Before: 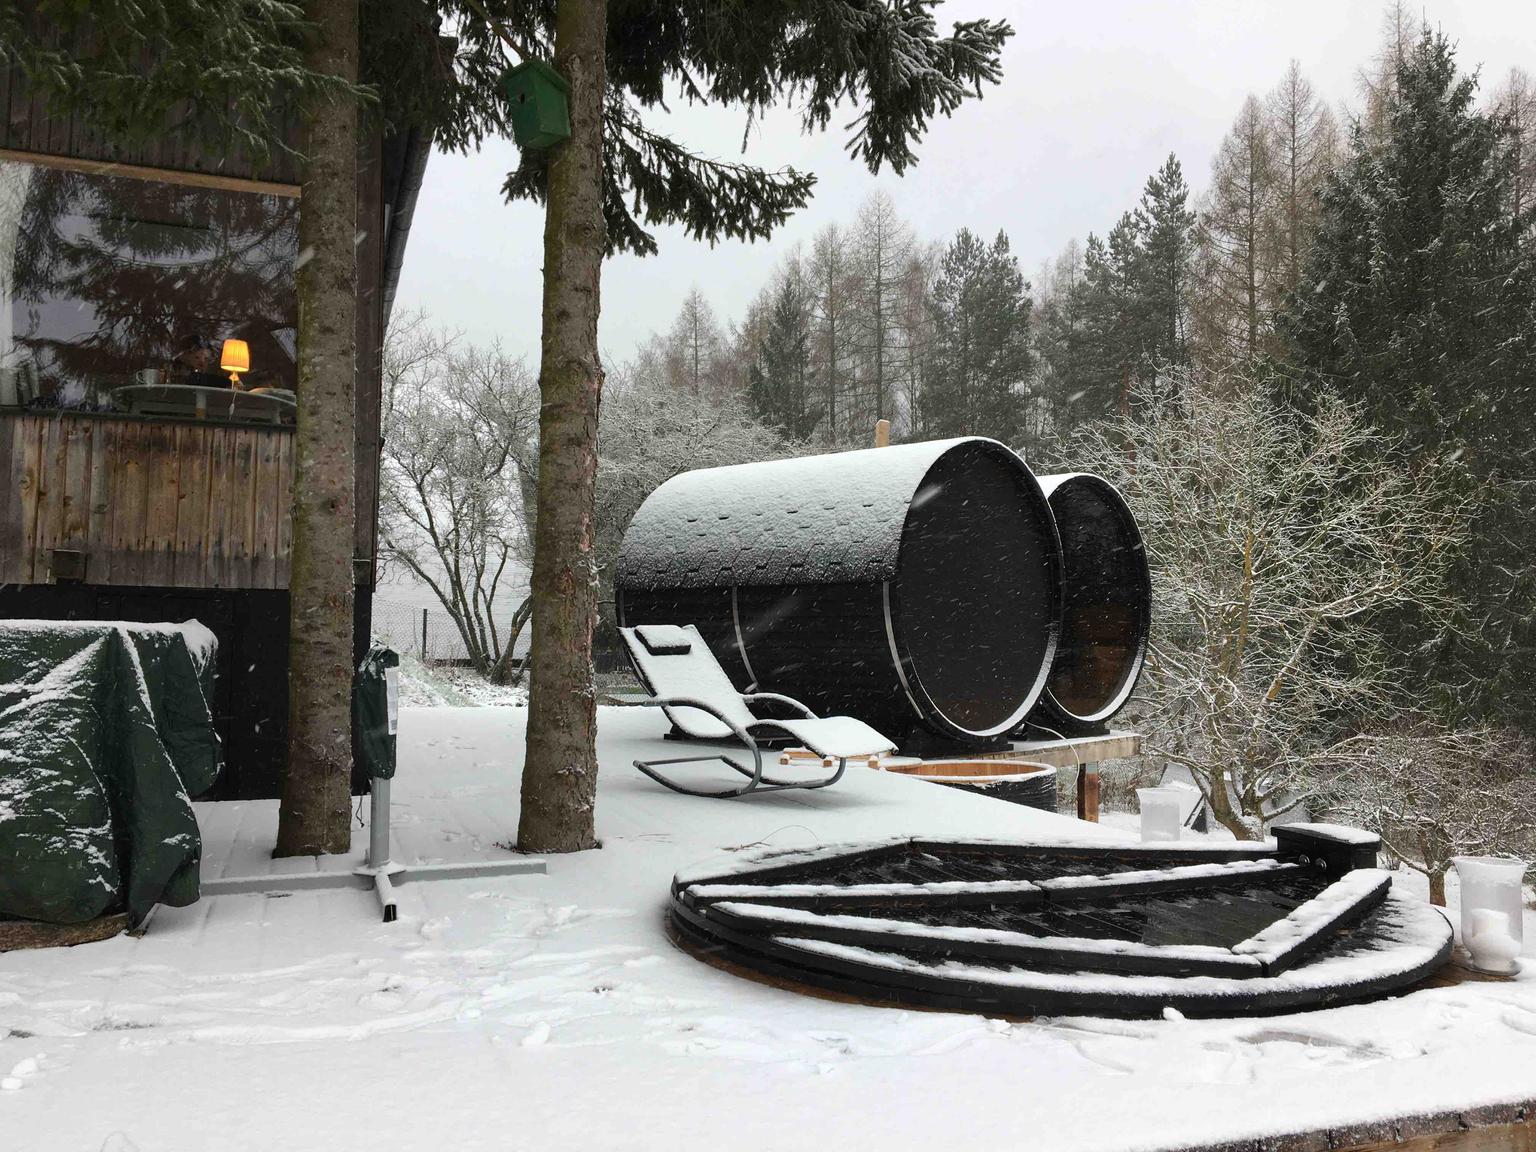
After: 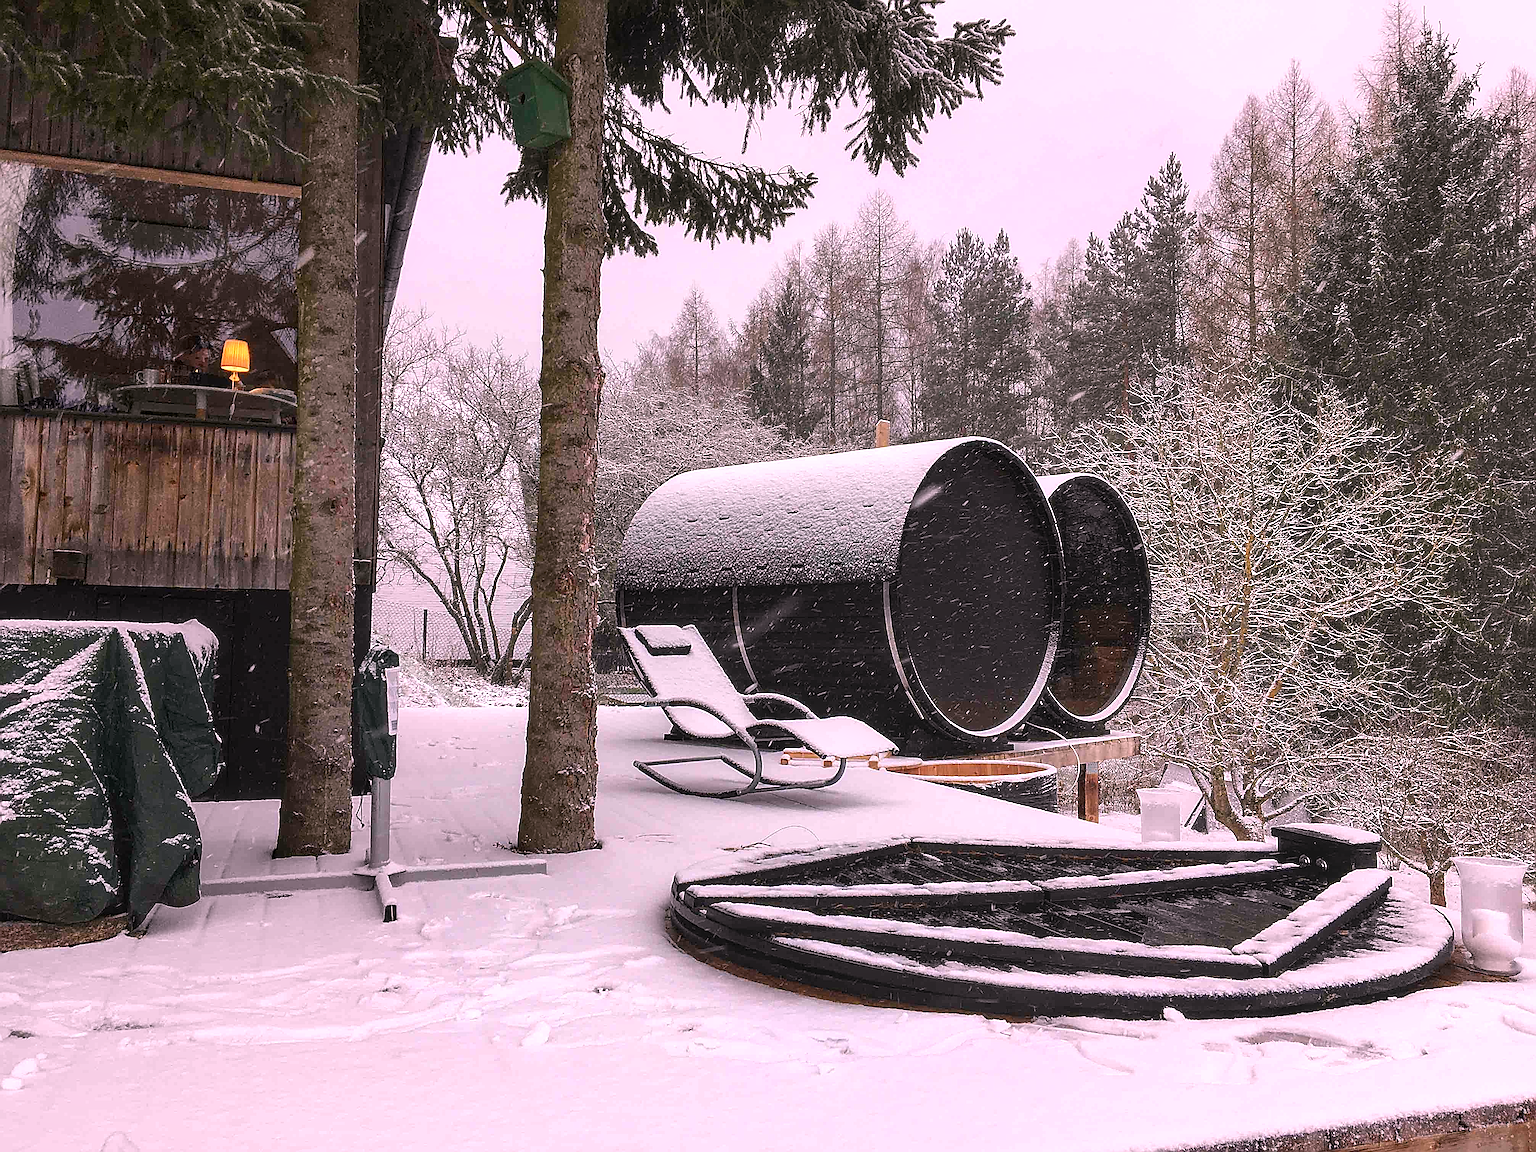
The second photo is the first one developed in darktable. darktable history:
local contrast: on, module defaults
white balance: red 1.188, blue 1.11
sharpen: amount 2
